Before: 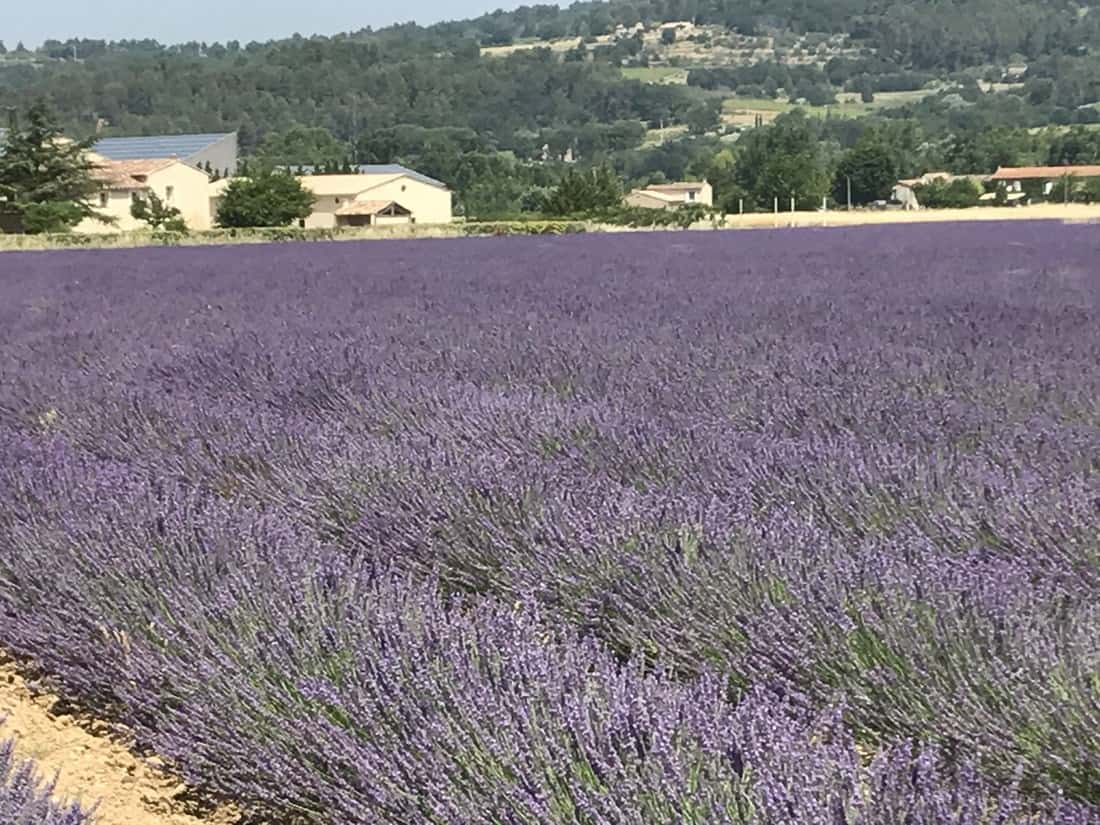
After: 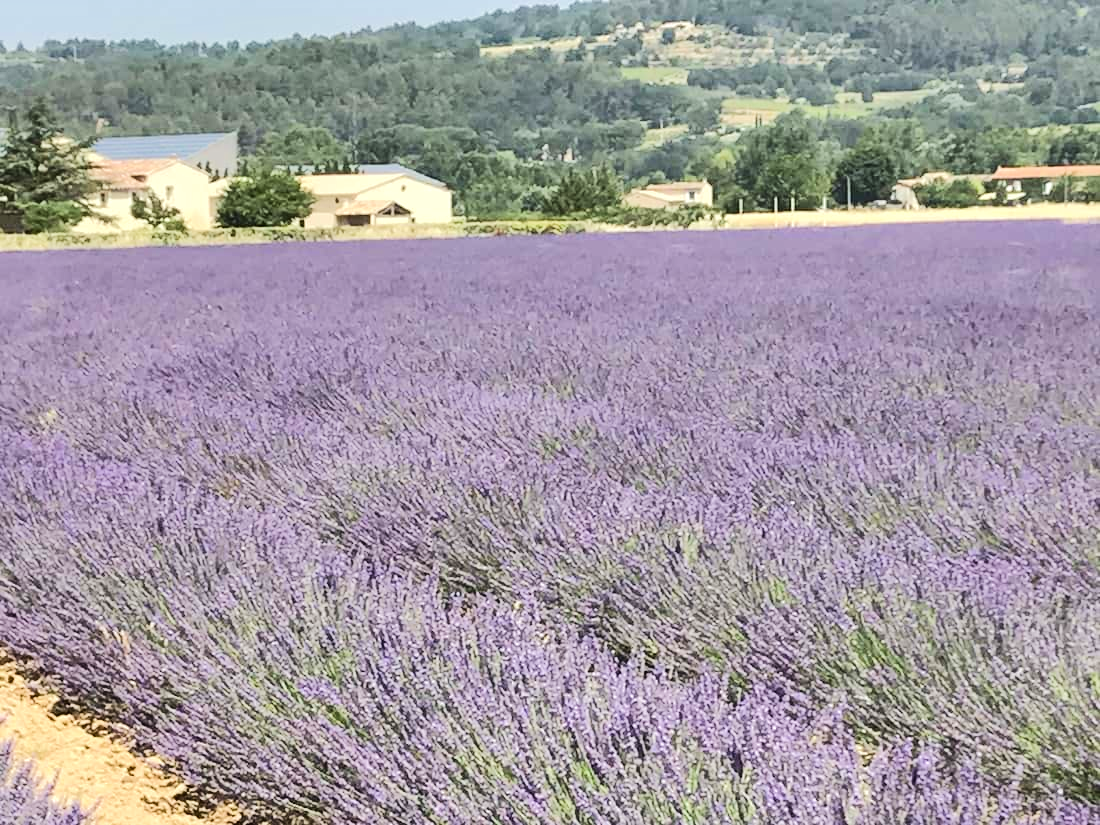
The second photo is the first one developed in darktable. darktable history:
tone equalizer: -7 EV 0.155 EV, -6 EV 0.632 EV, -5 EV 1.13 EV, -4 EV 1.29 EV, -3 EV 1.17 EV, -2 EV 0.6 EV, -1 EV 0.157 EV, edges refinement/feathering 500, mask exposure compensation -1.57 EV, preserve details no
shadows and highlights: shadows 32.94, highlights -46.83, compress 49.6%, soften with gaussian
